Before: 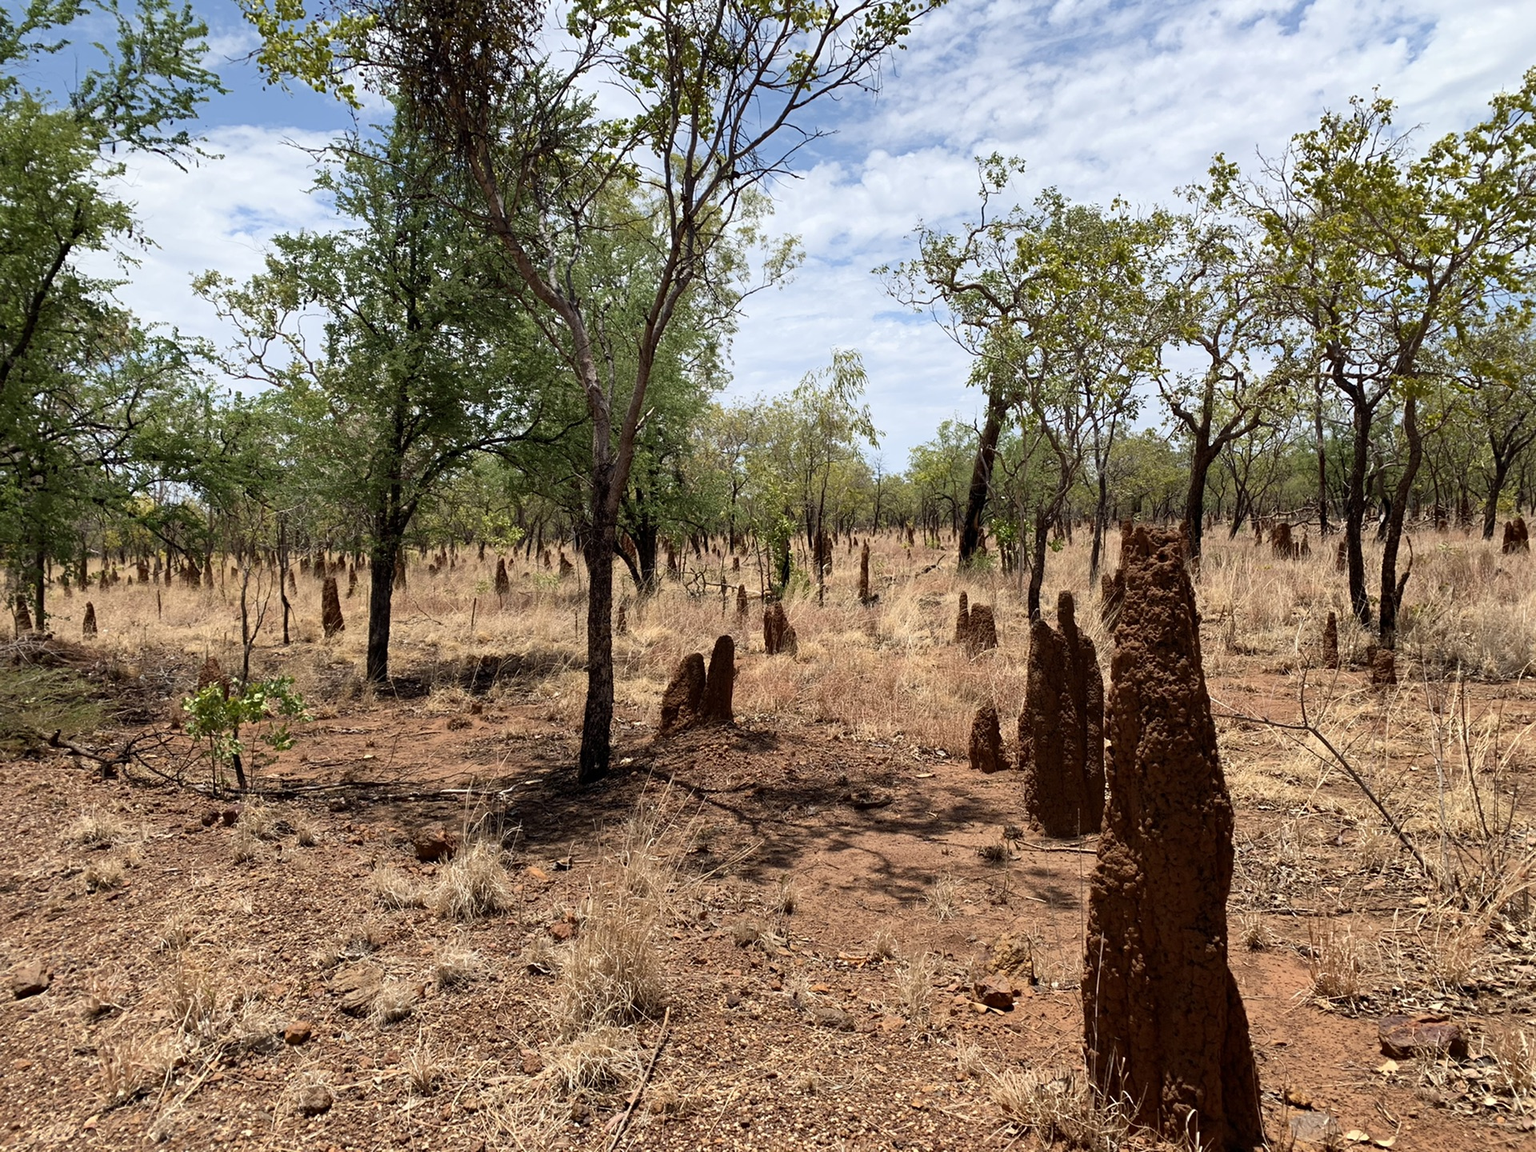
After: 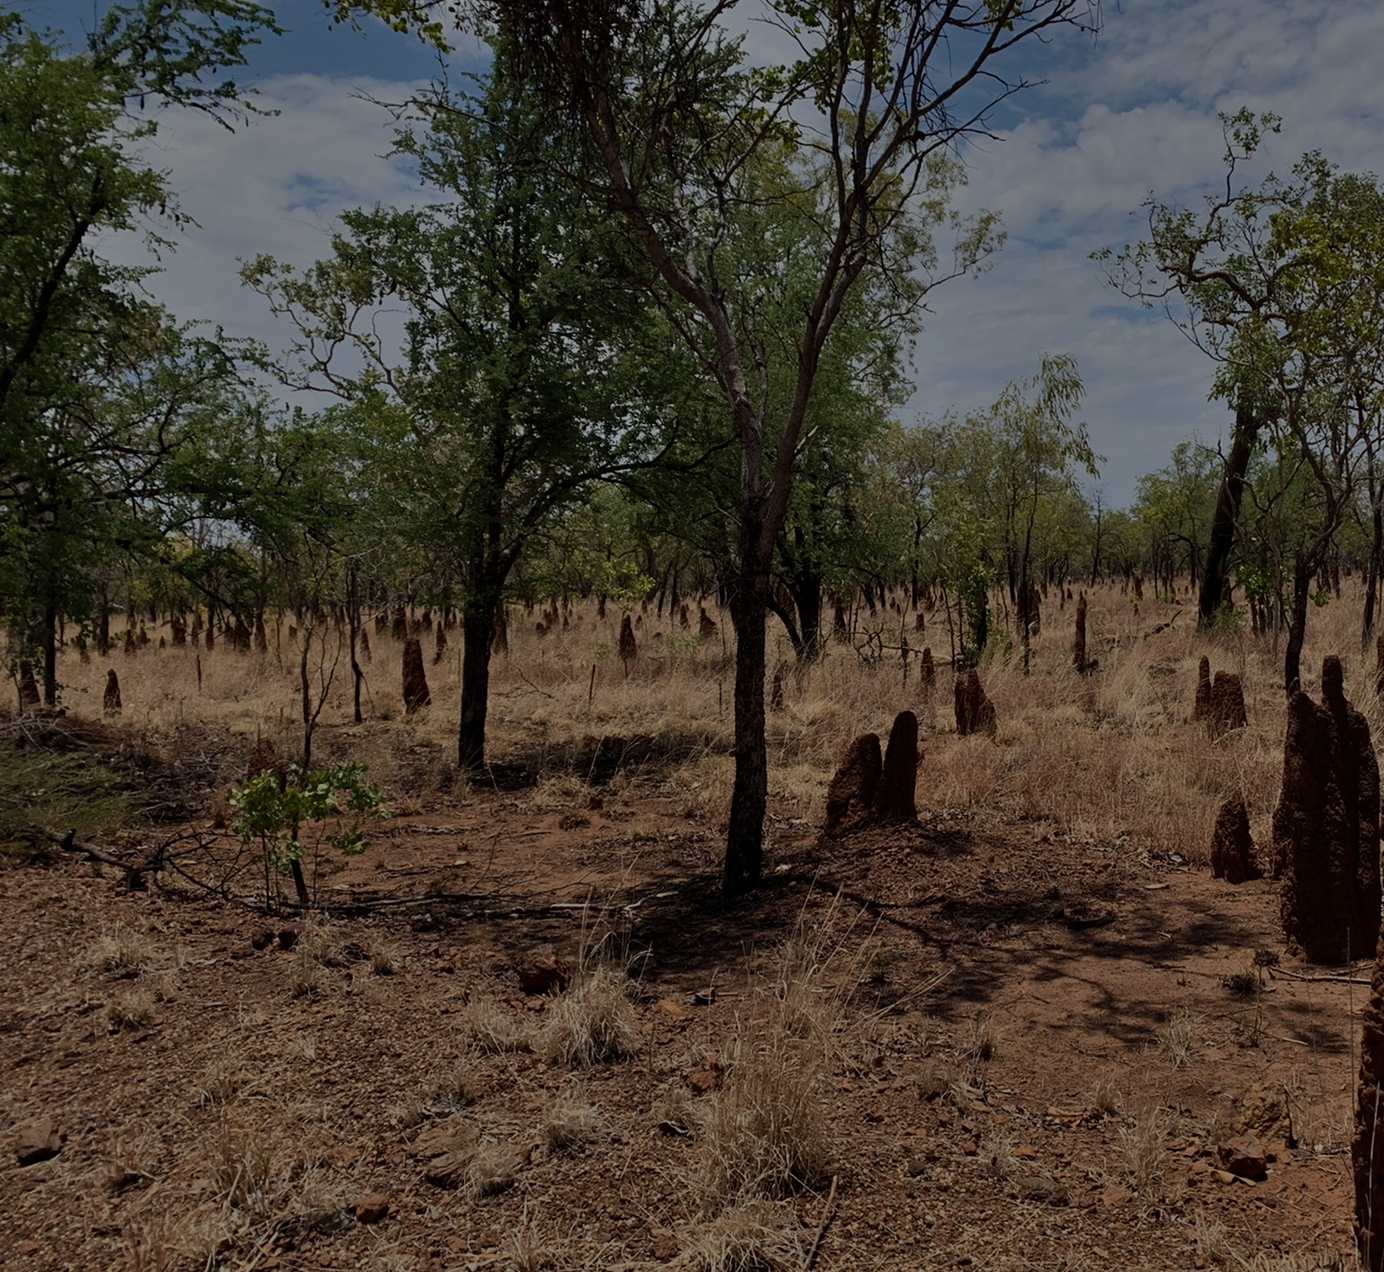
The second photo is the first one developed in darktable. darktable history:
crop: top 5.812%, right 27.911%, bottom 5.689%
exposure: exposure -2.346 EV, compensate highlight preservation false
shadows and highlights: shadows 36.94, highlights -27.42, soften with gaussian
